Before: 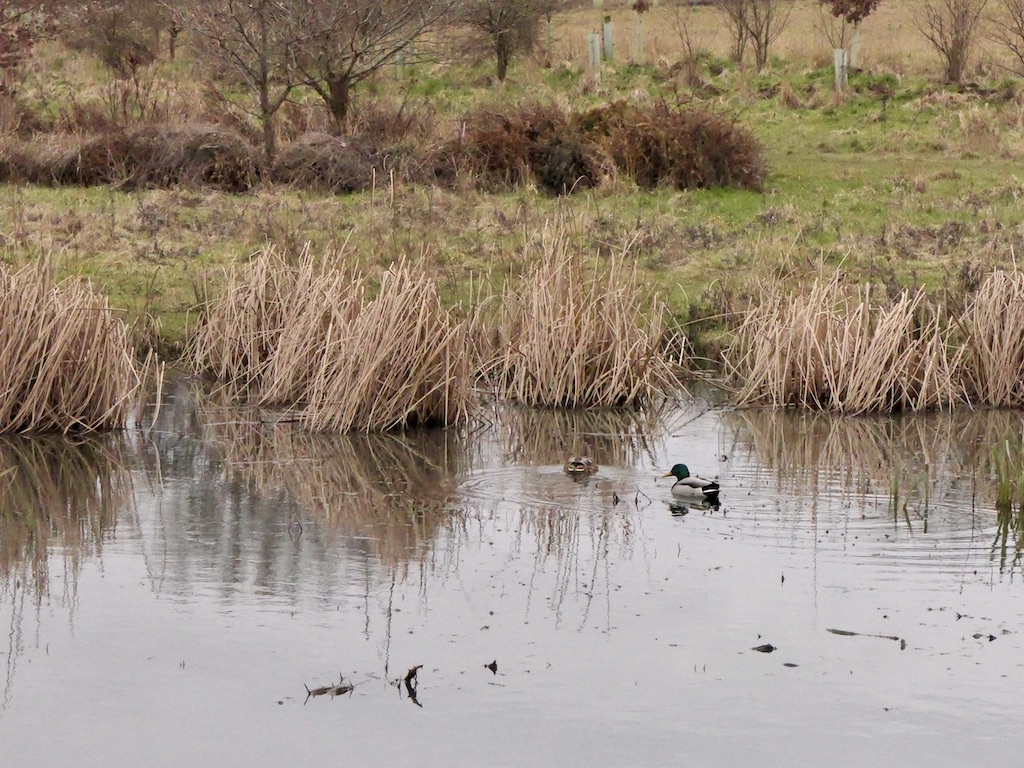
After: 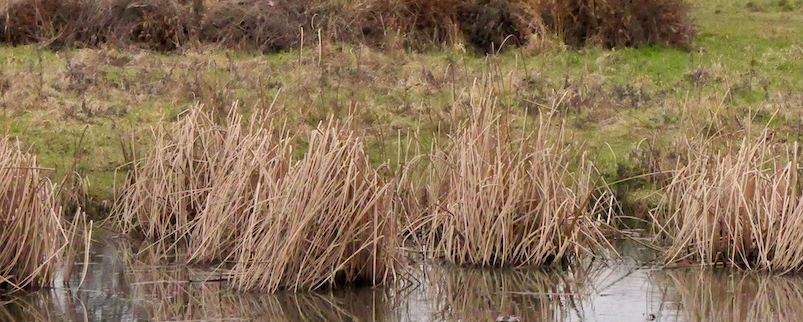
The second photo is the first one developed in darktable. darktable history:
crop: left 7.126%, top 18.48%, right 14.4%, bottom 39.569%
exposure: exposure -0.04 EV, compensate exposure bias true, compensate highlight preservation false
